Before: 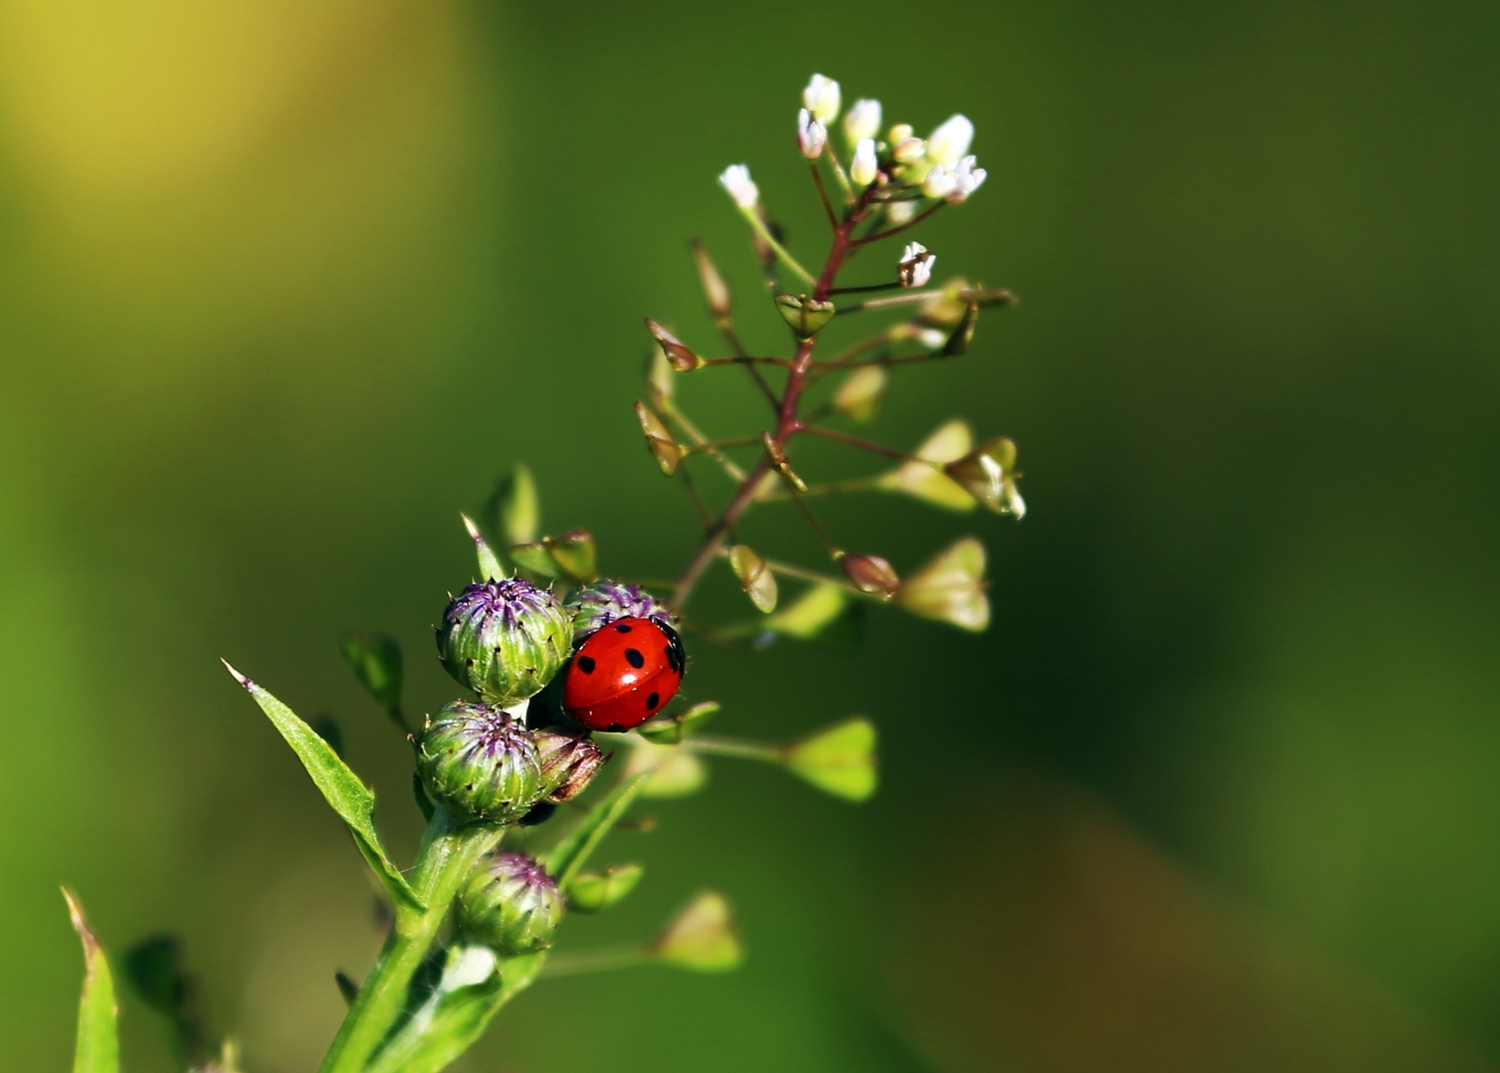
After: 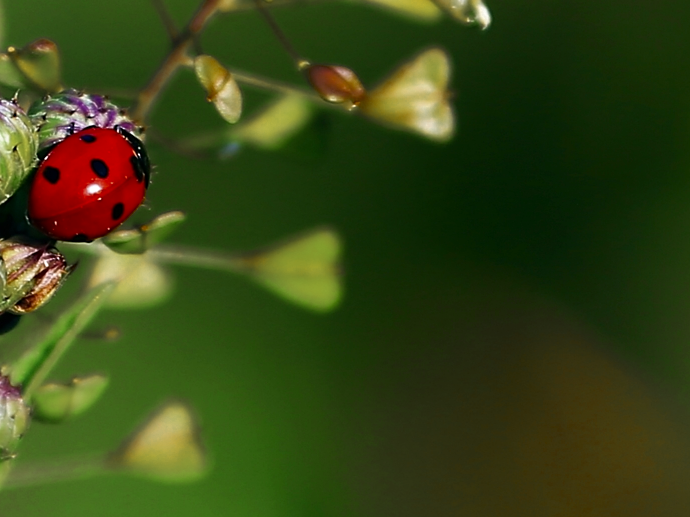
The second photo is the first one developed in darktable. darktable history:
crop: left 35.714%, top 45.704%, right 18.223%, bottom 6.04%
sharpen: radius 1.859, amount 0.39, threshold 1.63
shadows and highlights: shadows -38.64, highlights 63.35, soften with gaussian
tone equalizer: on, module defaults
color zones: curves: ch0 [(0.11, 0.396) (0.195, 0.36) (0.25, 0.5) (0.303, 0.412) (0.357, 0.544) (0.75, 0.5) (0.967, 0.328)]; ch1 [(0, 0.468) (0.112, 0.512) (0.202, 0.6) (0.25, 0.5) (0.307, 0.352) (0.357, 0.544) (0.75, 0.5) (0.963, 0.524)]
